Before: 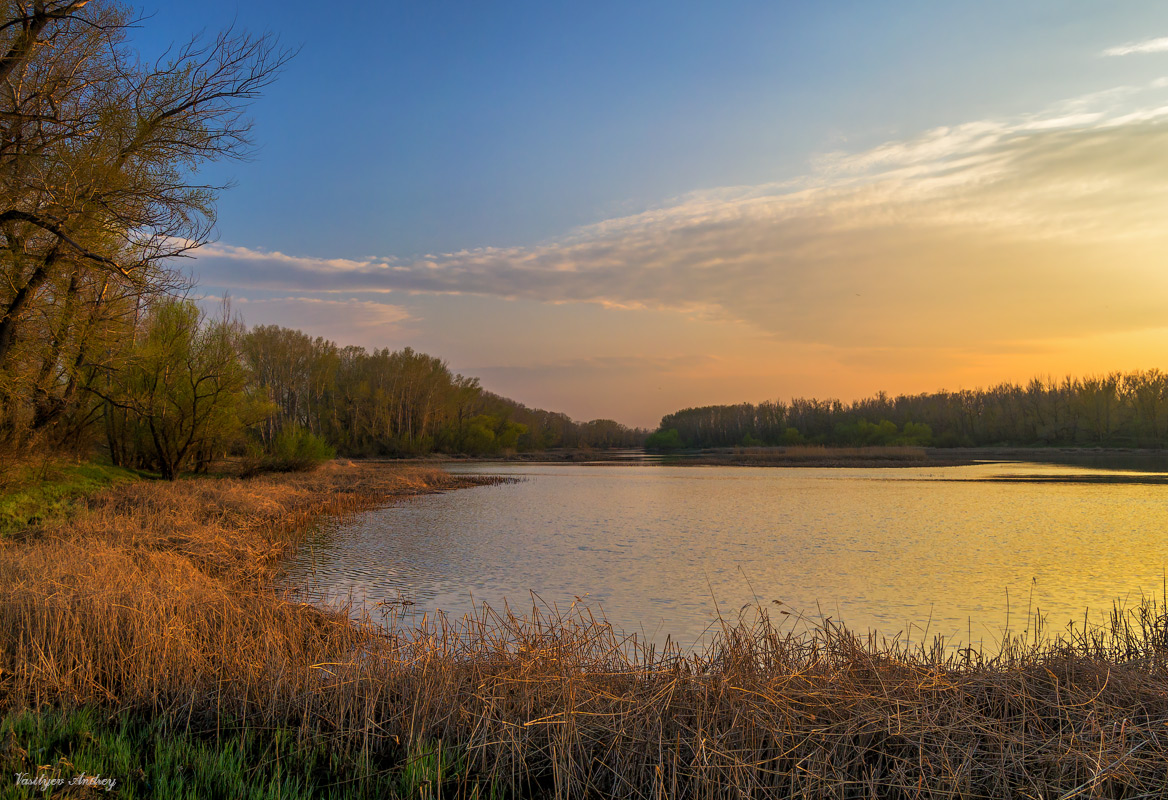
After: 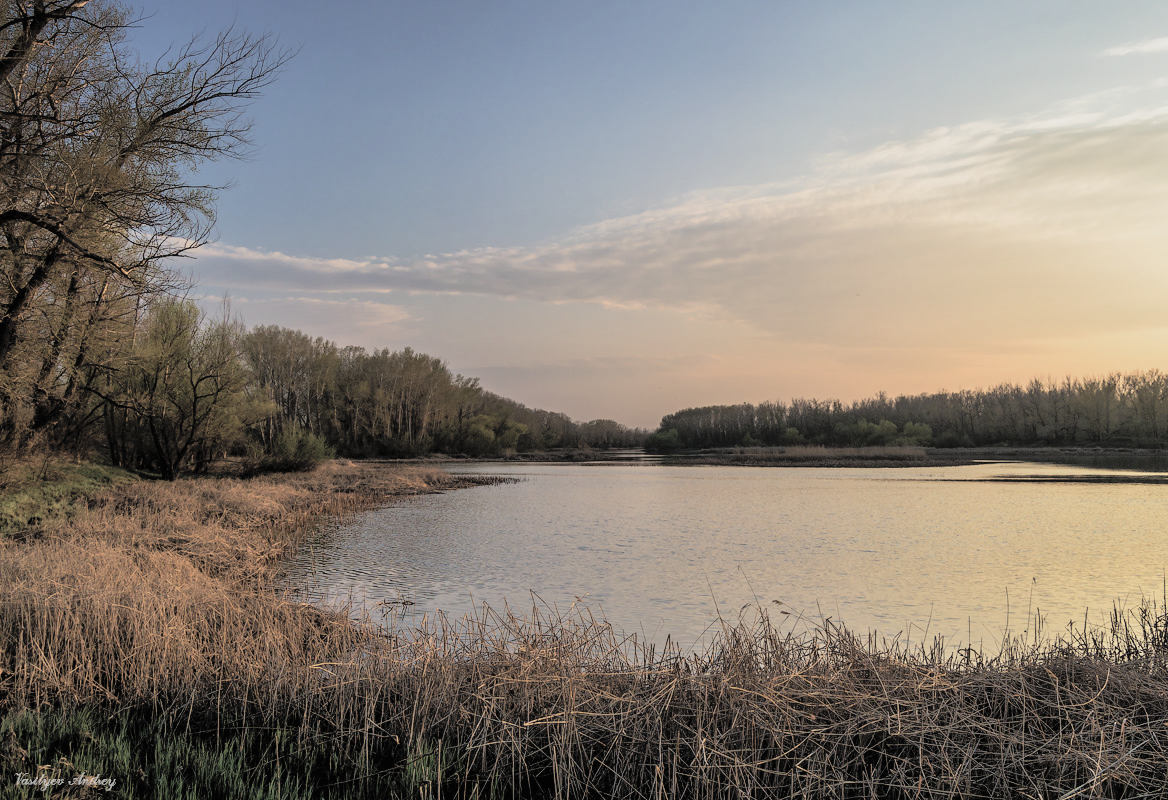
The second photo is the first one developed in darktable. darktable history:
filmic rgb: black relative exposure -8.01 EV, white relative exposure 4.05 EV, threshold 2.99 EV, hardness 4.14, latitude 49.97%, contrast 1.101, color science v5 (2021), contrast in shadows safe, contrast in highlights safe, enable highlight reconstruction true
contrast brightness saturation: brightness 0.189, saturation -0.515
